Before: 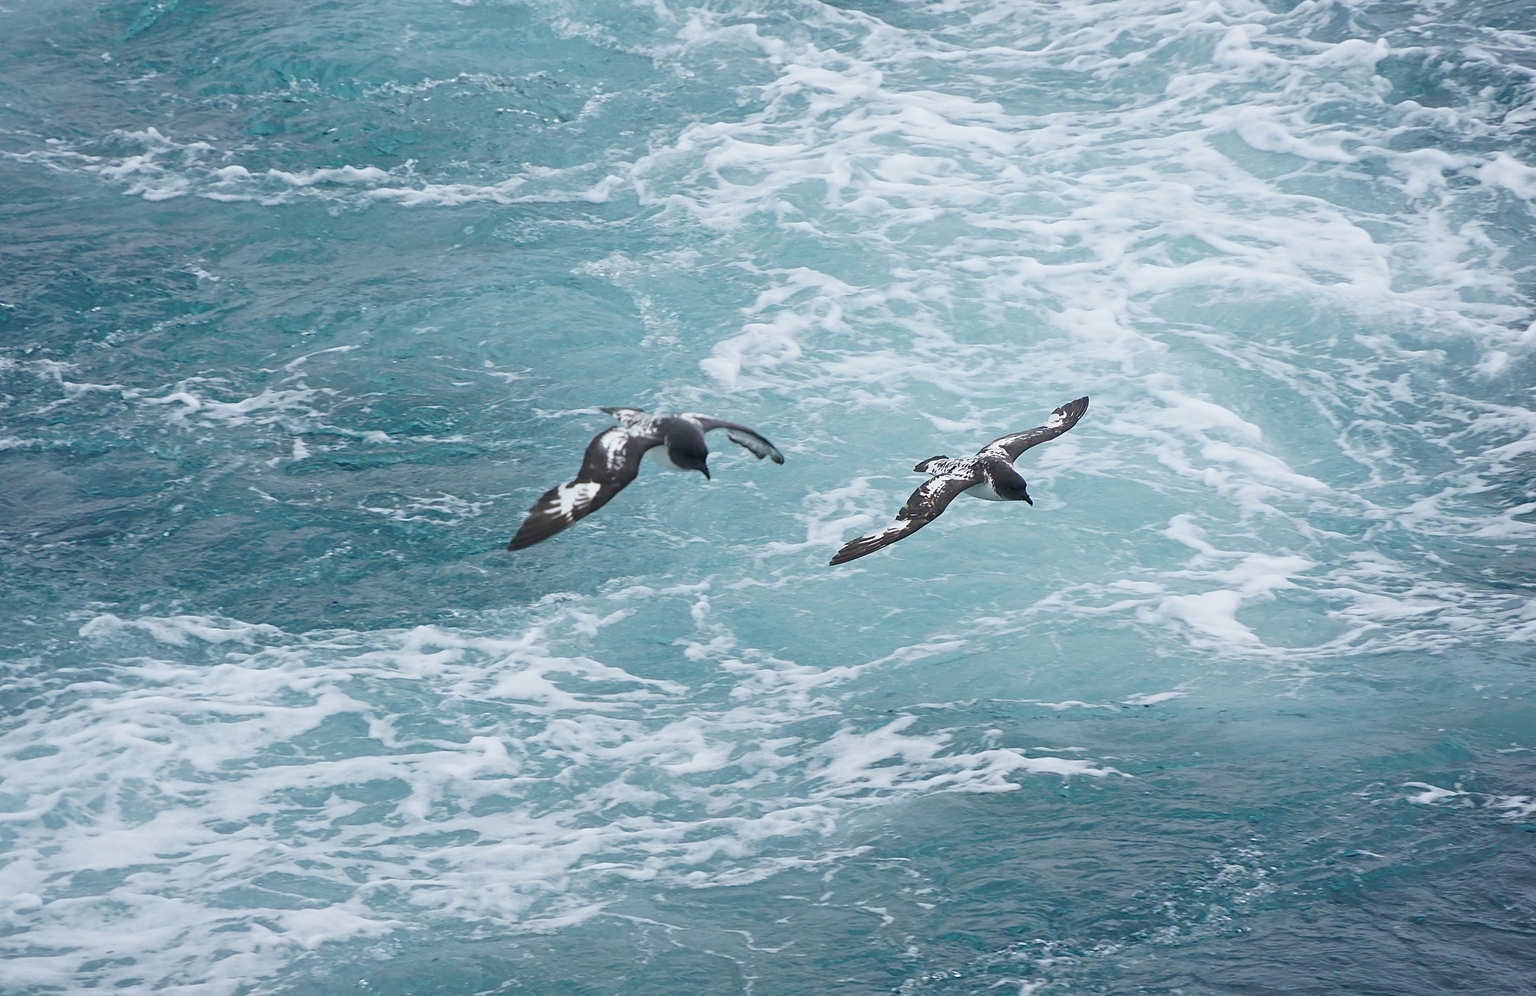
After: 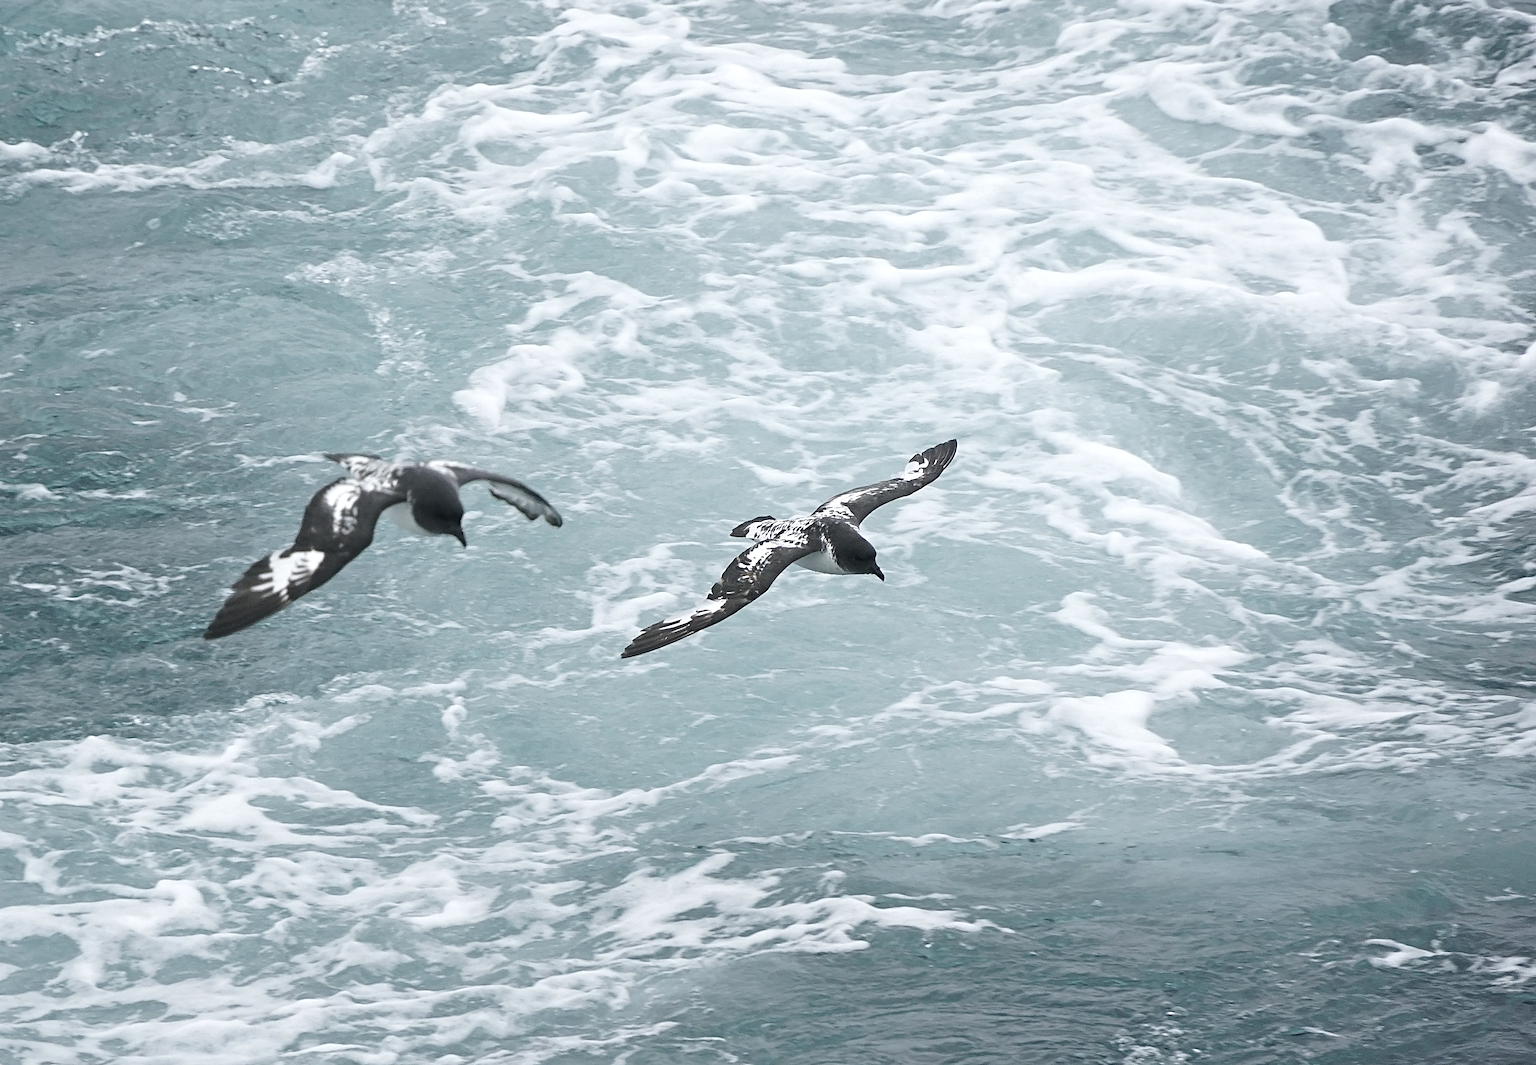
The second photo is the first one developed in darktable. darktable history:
color zones: curves: ch0 [(0, 0.6) (0.129, 0.508) (0.193, 0.483) (0.429, 0.5) (0.571, 0.5) (0.714, 0.5) (0.857, 0.5) (1, 0.6)]; ch1 [(0, 0.481) (0.112, 0.245) (0.213, 0.223) (0.429, 0.233) (0.571, 0.231) (0.683, 0.242) (0.857, 0.296) (1, 0.481)]
crop: left 22.818%, top 5.819%, bottom 11.659%
color balance rgb: shadows lift › luminance -7.504%, shadows lift › chroma 2.173%, shadows lift › hue 167.98°, perceptual saturation grading › global saturation 0.57%, perceptual brilliance grading › highlights 8.558%, perceptual brilliance grading › mid-tones 3.739%, perceptual brilliance grading › shadows 1.471%, global vibrance 20%
